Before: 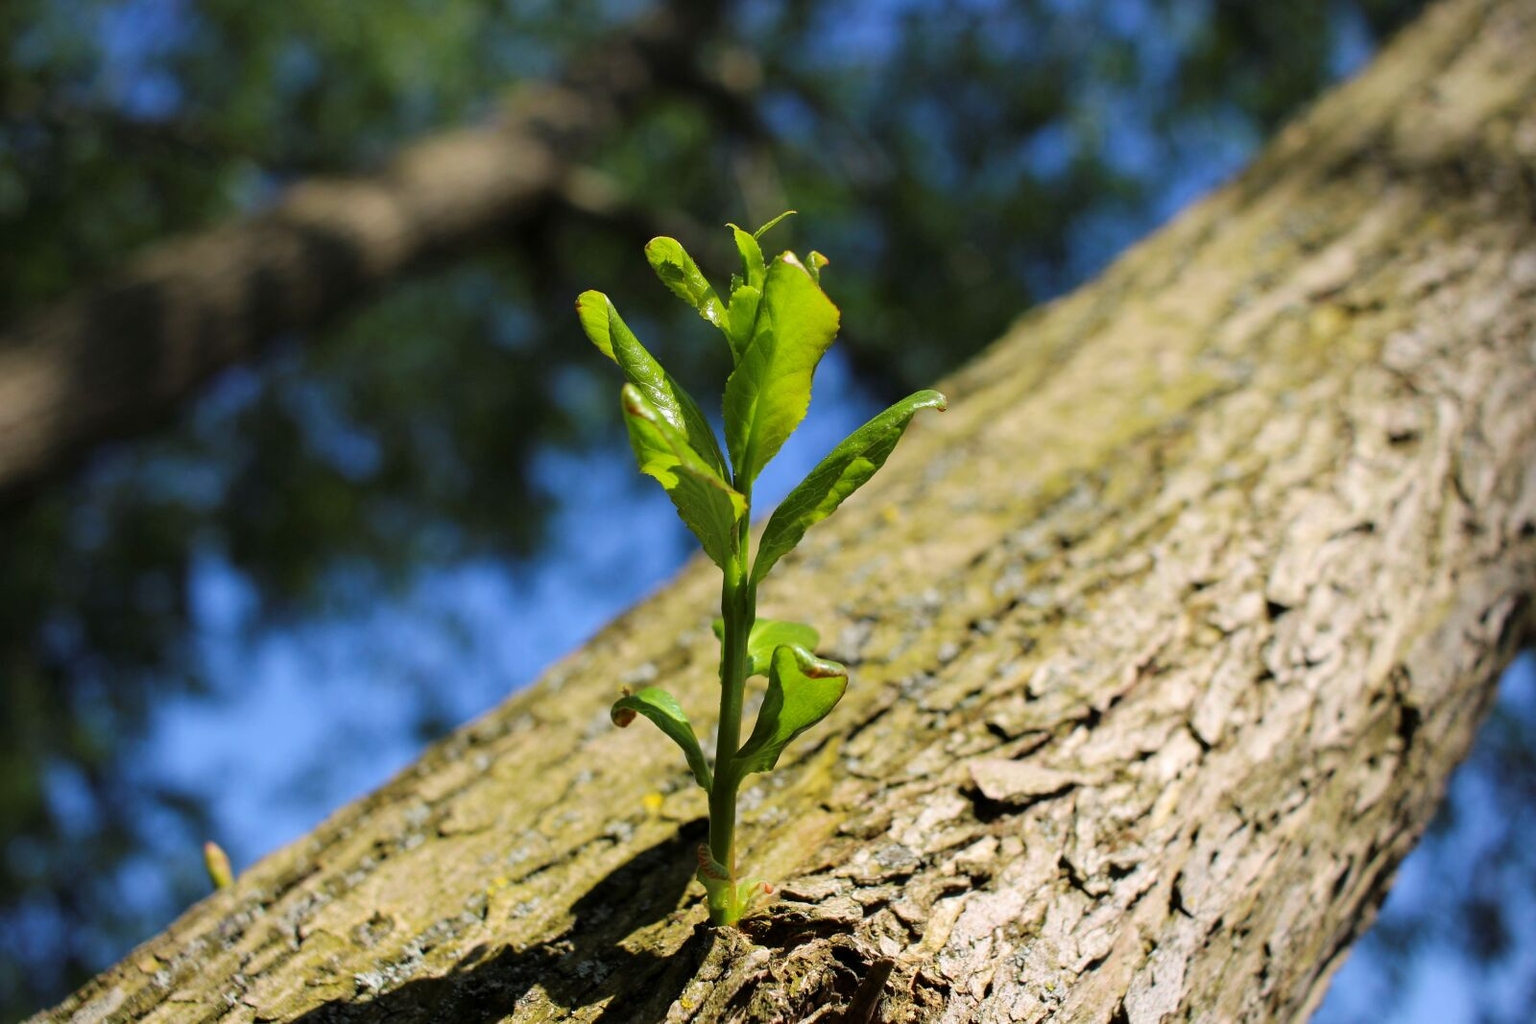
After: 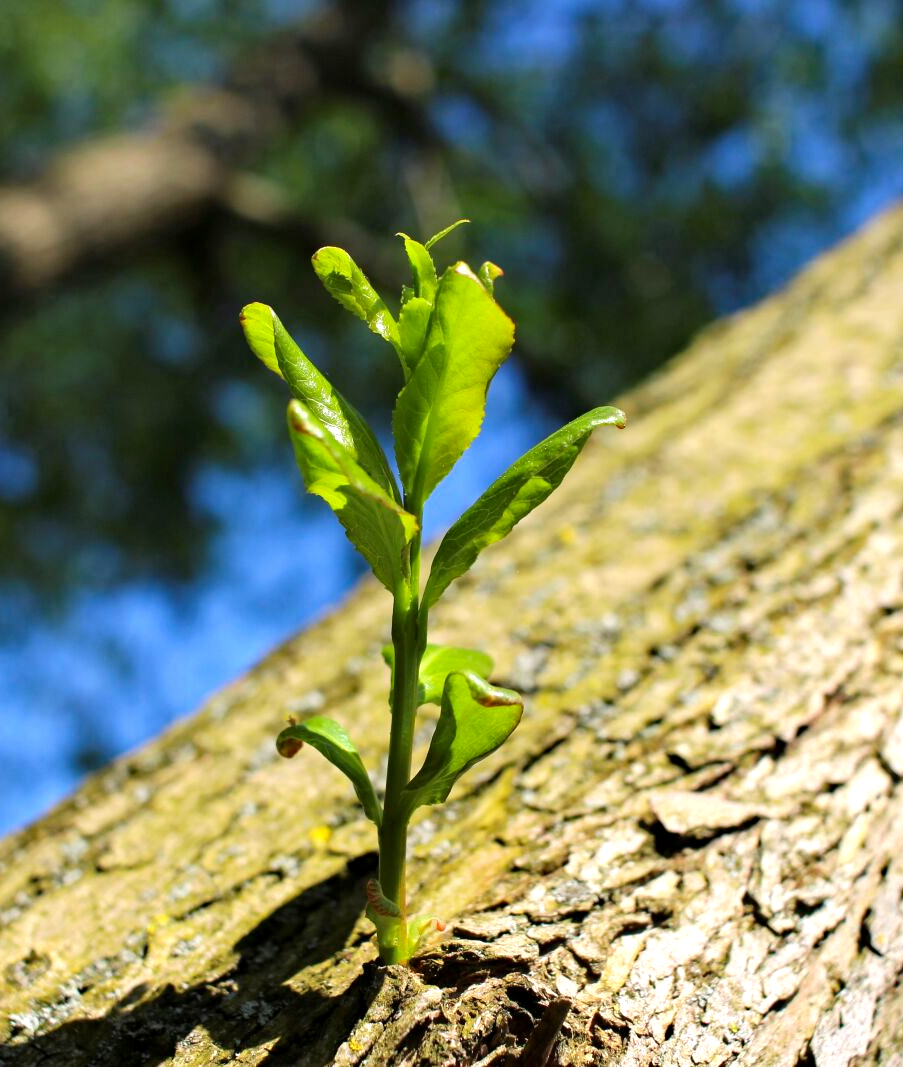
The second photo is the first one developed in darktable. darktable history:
exposure: black level correction 0.001, exposure 0.5 EV, compensate highlight preservation false
haze removal: adaptive false
crop and rotate: left 22.541%, right 20.972%
